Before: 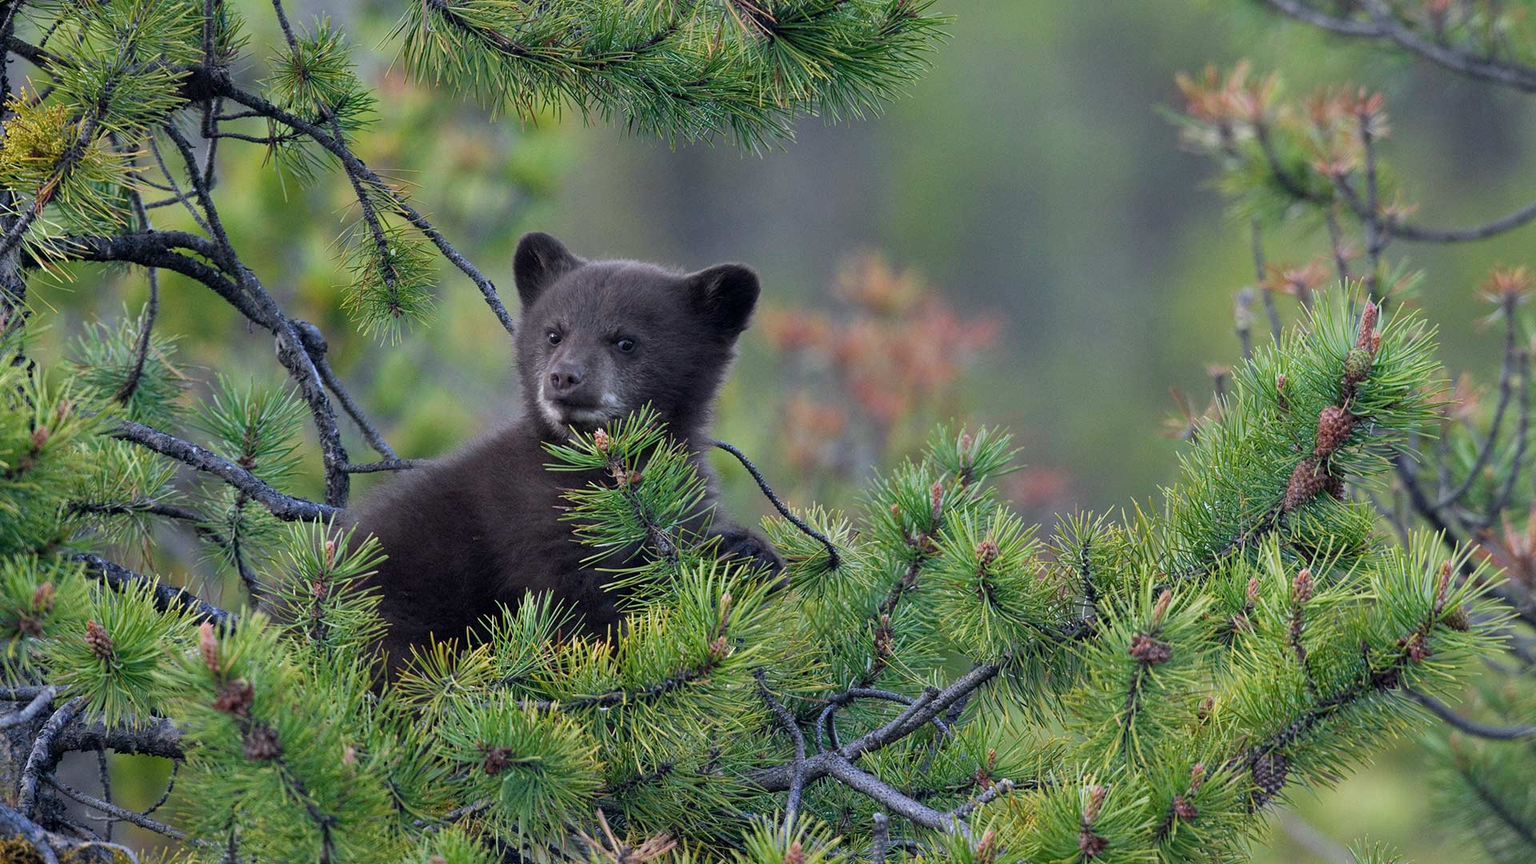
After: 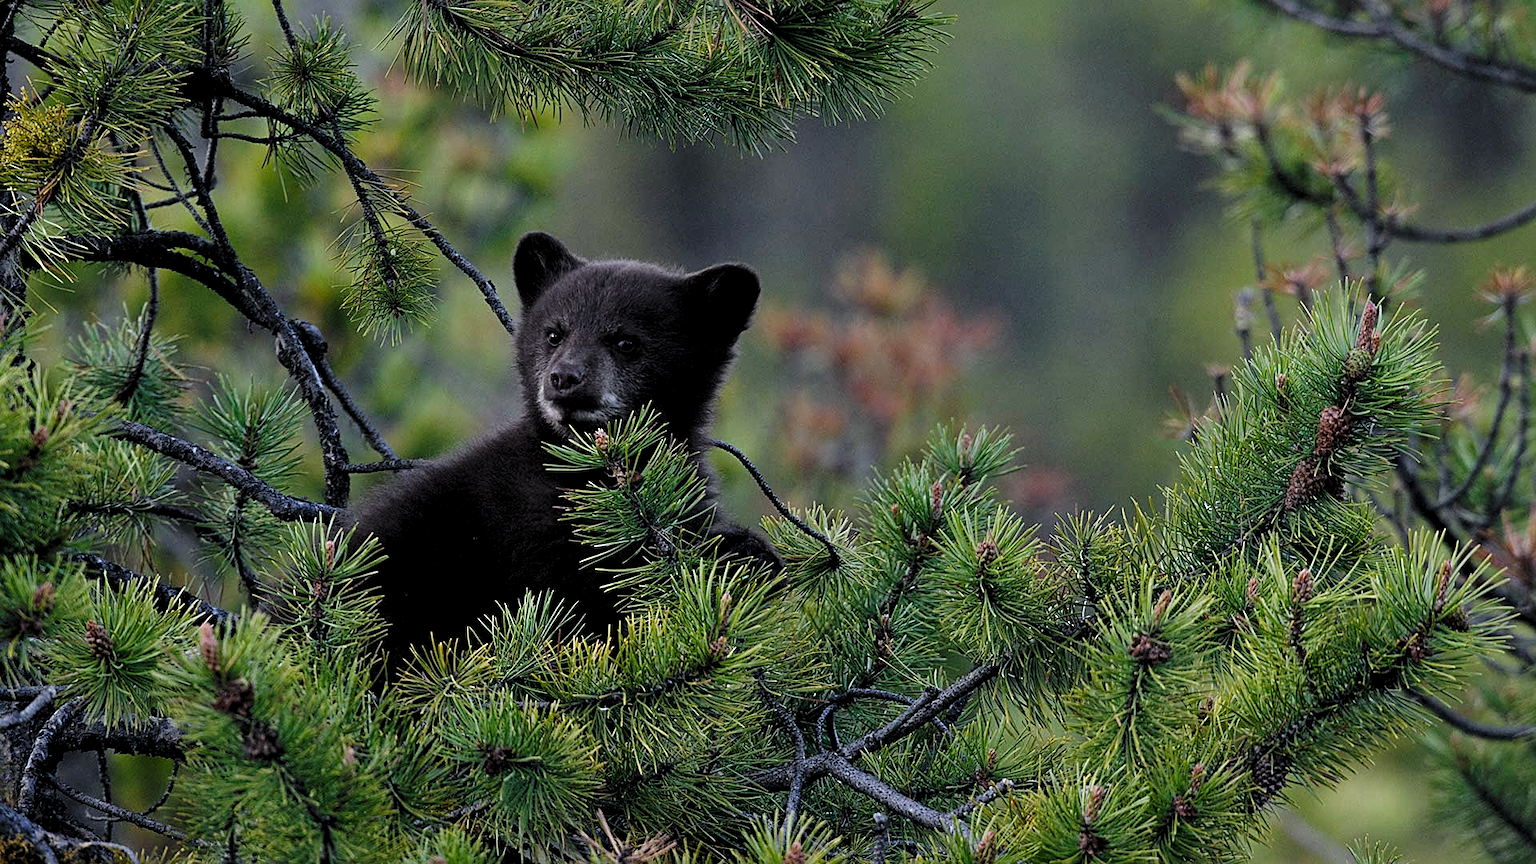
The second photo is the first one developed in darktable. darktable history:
tone curve: curves: ch0 [(0, 0) (0.003, 0.002) (0.011, 0.009) (0.025, 0.02) (0.044, 0.034) (0.069, 0.046) (0.1, 0.062) (0.136, 0.083) (0.177, 0.119) (0.224, 0.162) (0.277, 0.216) (0.335, 0.282) (0.399, 0.365) (0.468, 0.457) (0.543, 0.541) (0.623, 0.624) (0.709, 0.713) (0.801, 0.797) (0.898, 0.889) (1, 1)], preserve colors none
sharpen: on, module defaults
levels: levels [0.116, 0.574, 1]
